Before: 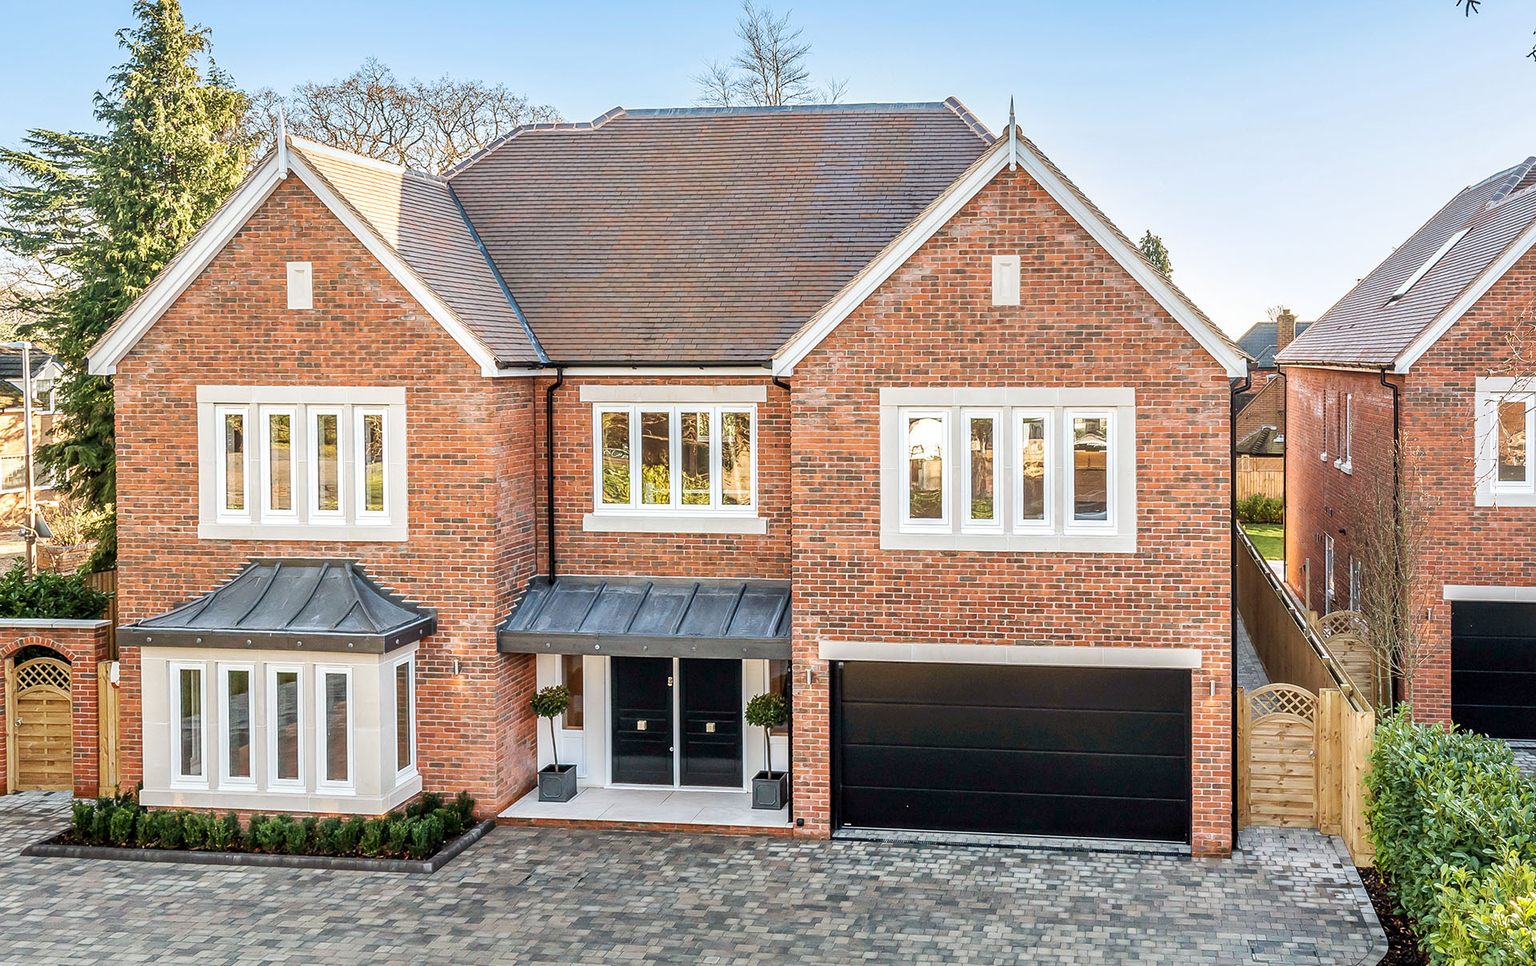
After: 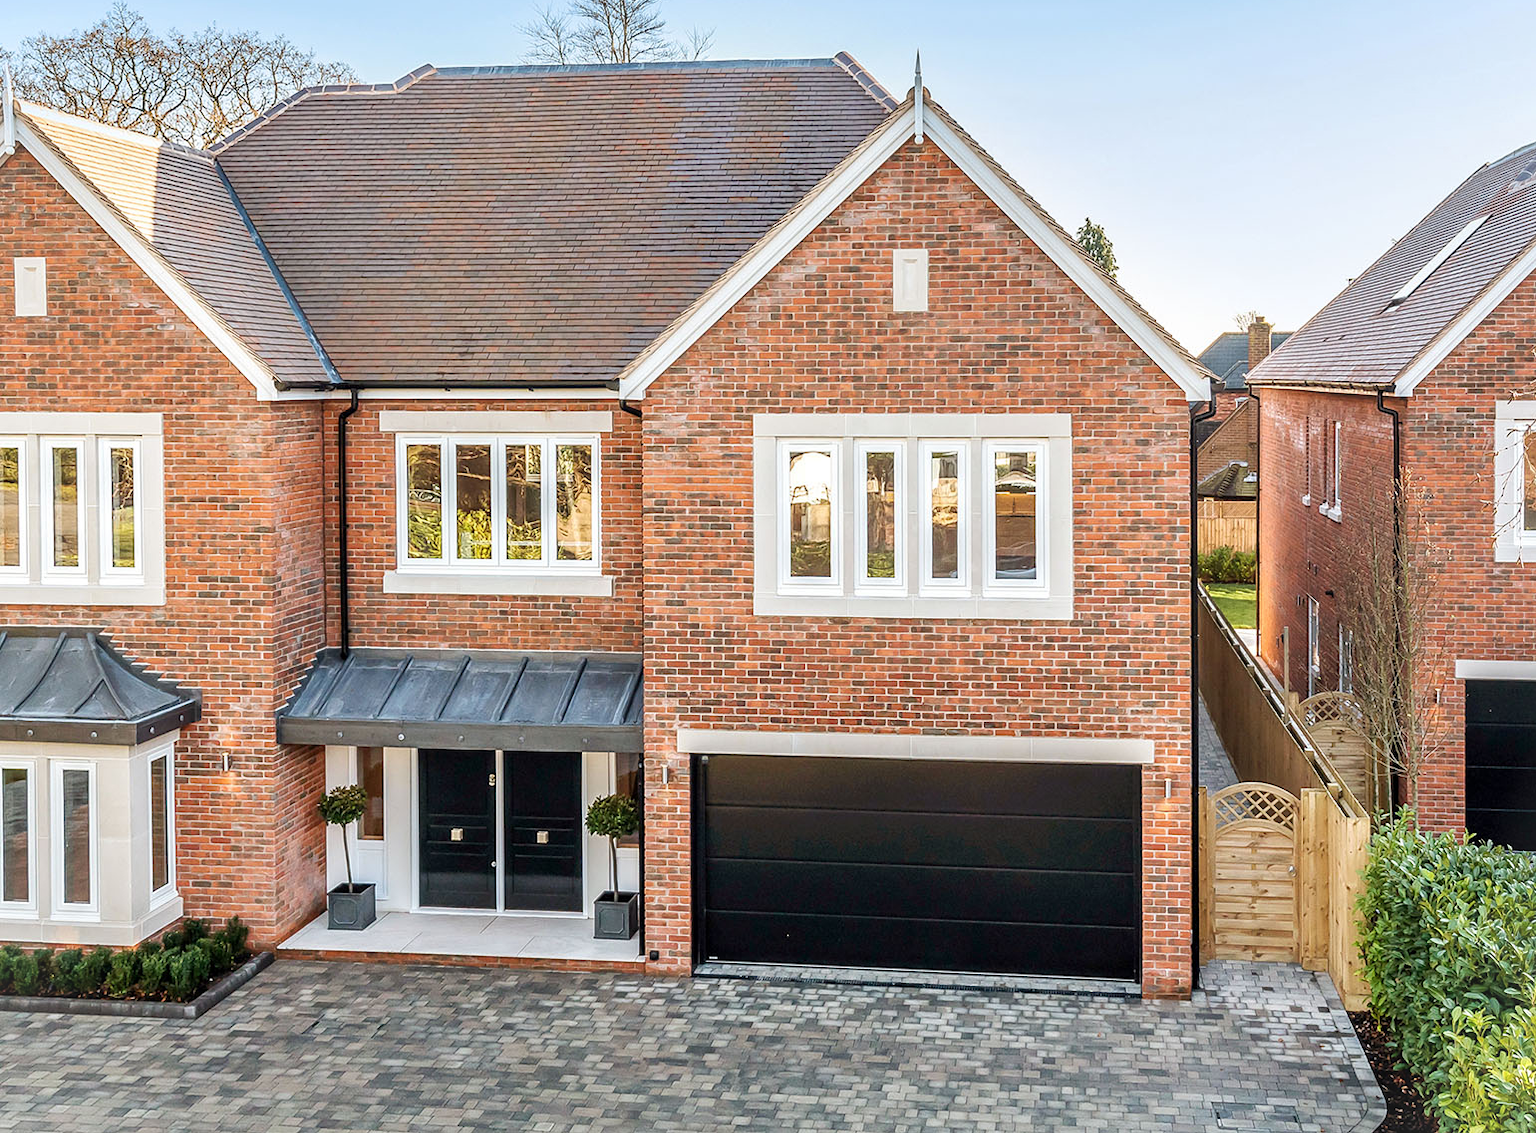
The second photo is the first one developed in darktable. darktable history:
vignetting: fall-off start 100%, brightness 0.05, saturation 0
crop and rotate: left 17.959%, top 5.771%, right 1.742%
